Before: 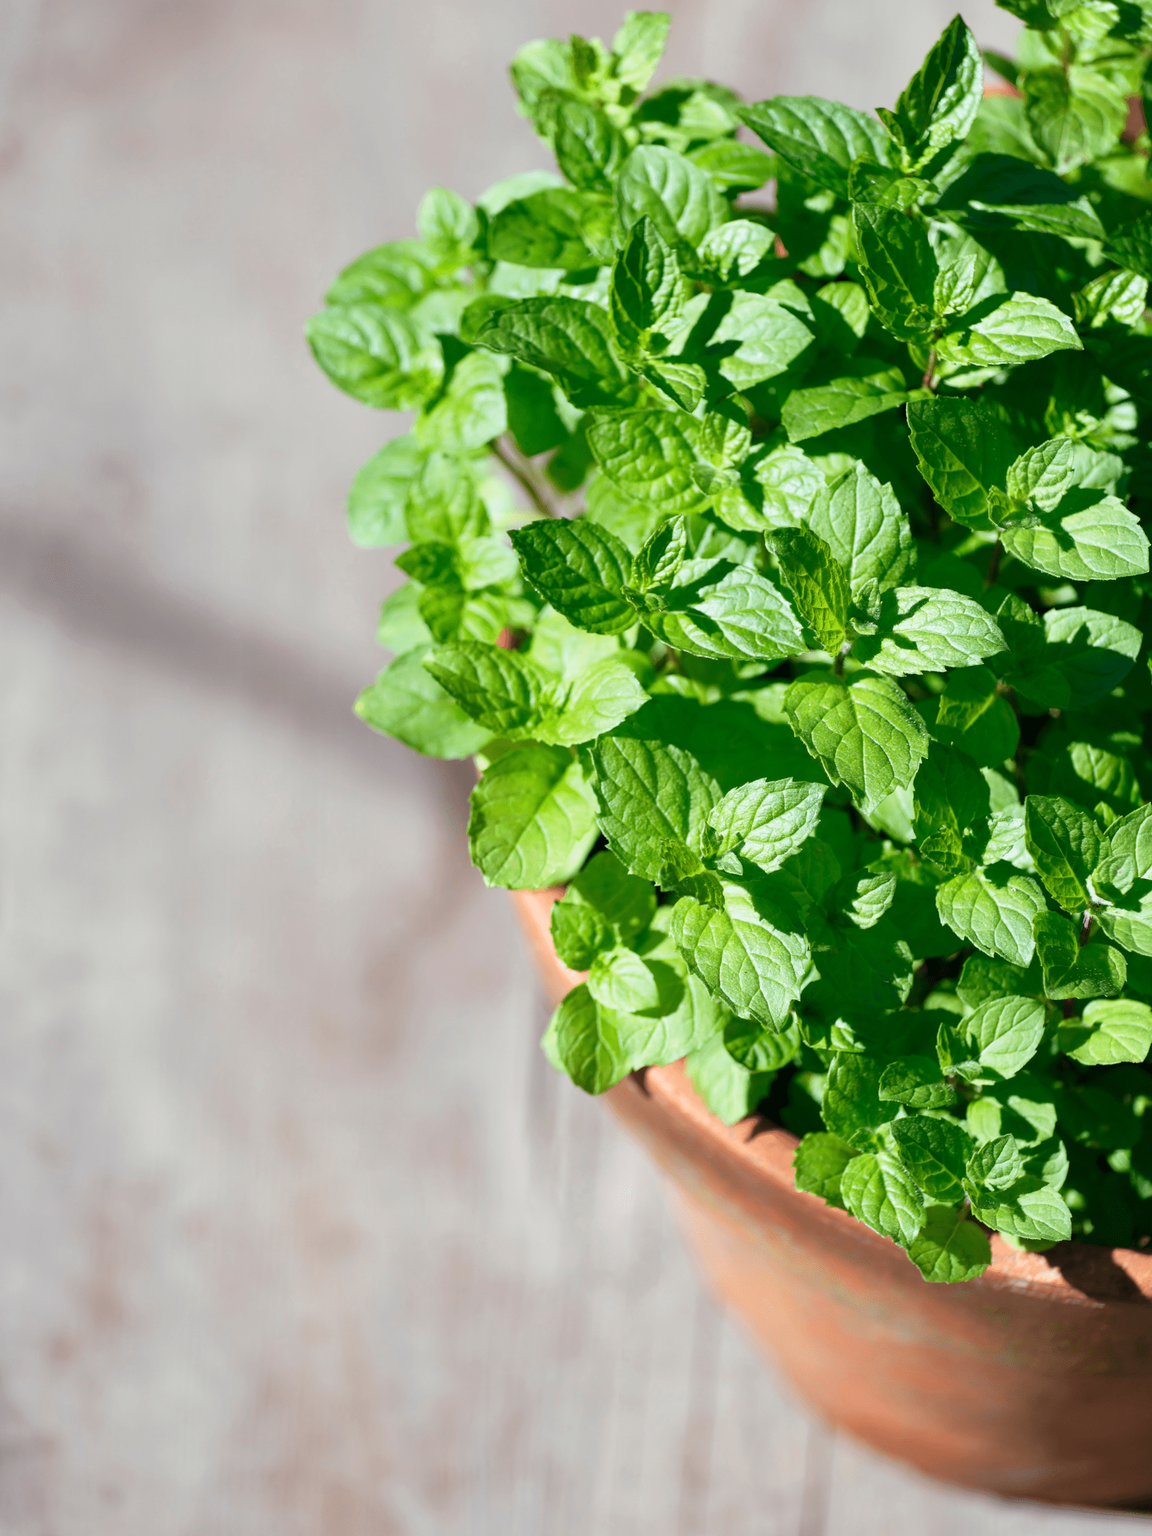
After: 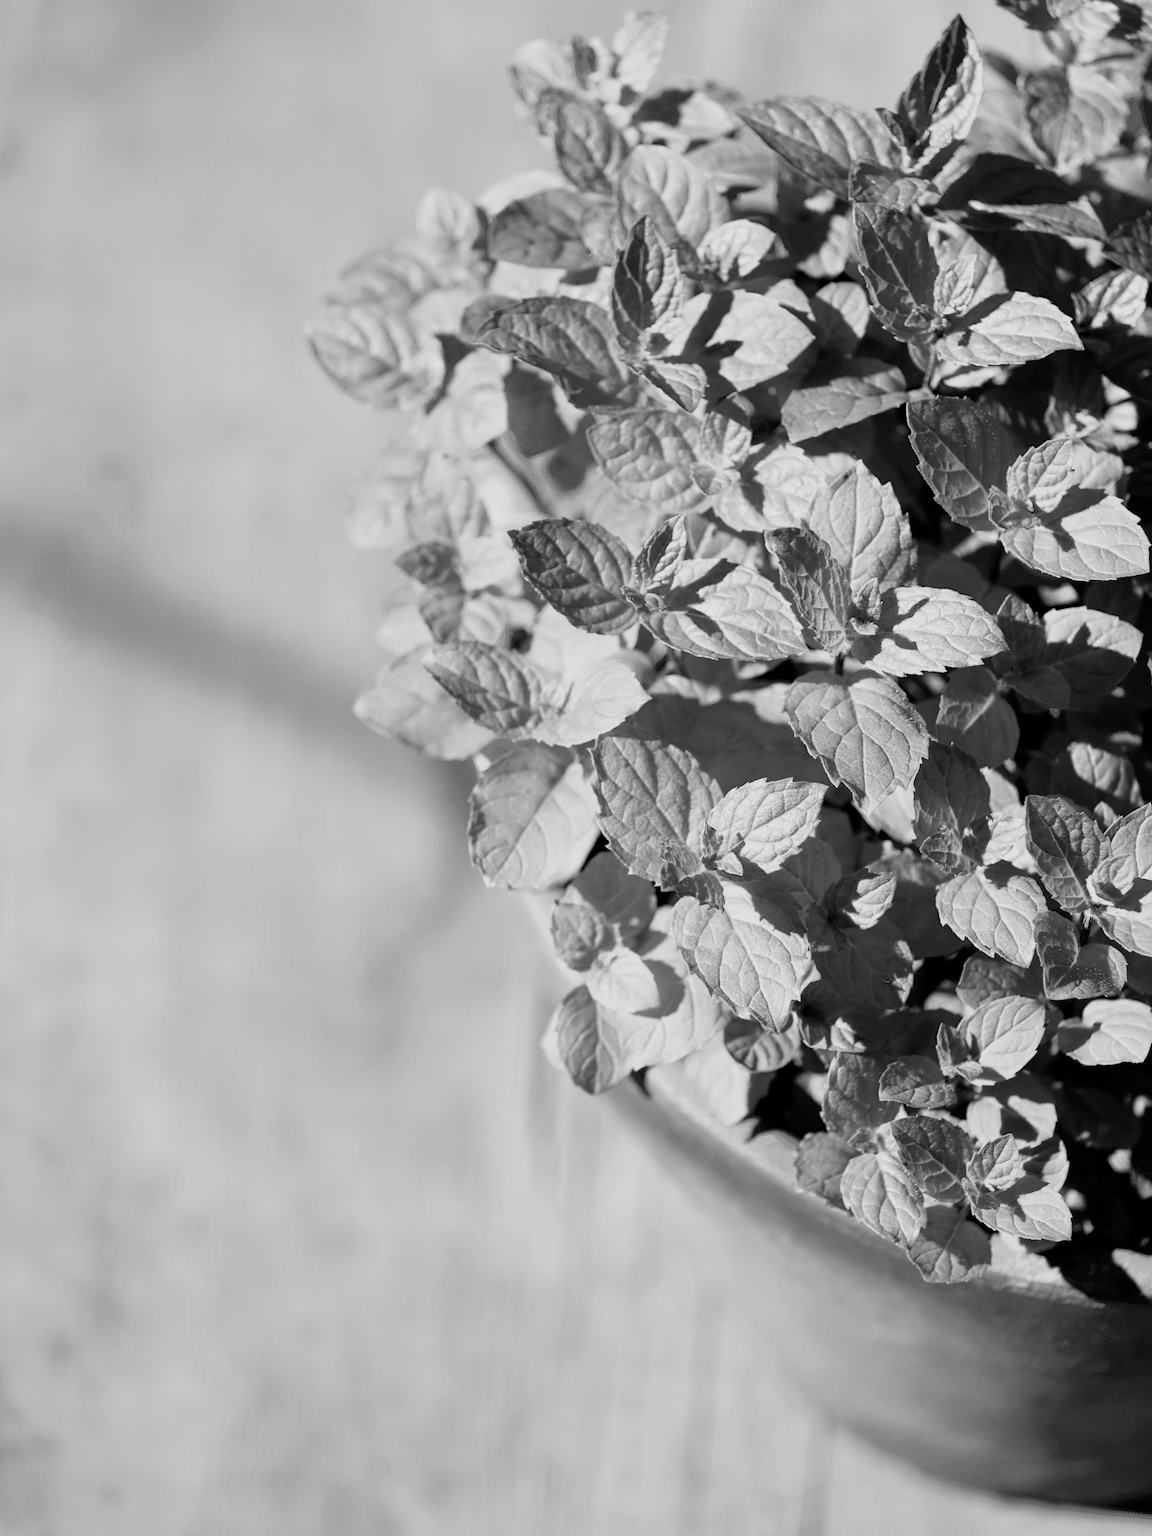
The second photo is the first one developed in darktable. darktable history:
contrast brightness saturation: saturation -0.05
monochrome: size 3.1
filmic rgb: black relative exposure -5 EV, white relative exposure 3.5 EV, hardness 3.19, contrast 1.2, highlights saturation mix -50%
color correction: saturation 0.3
